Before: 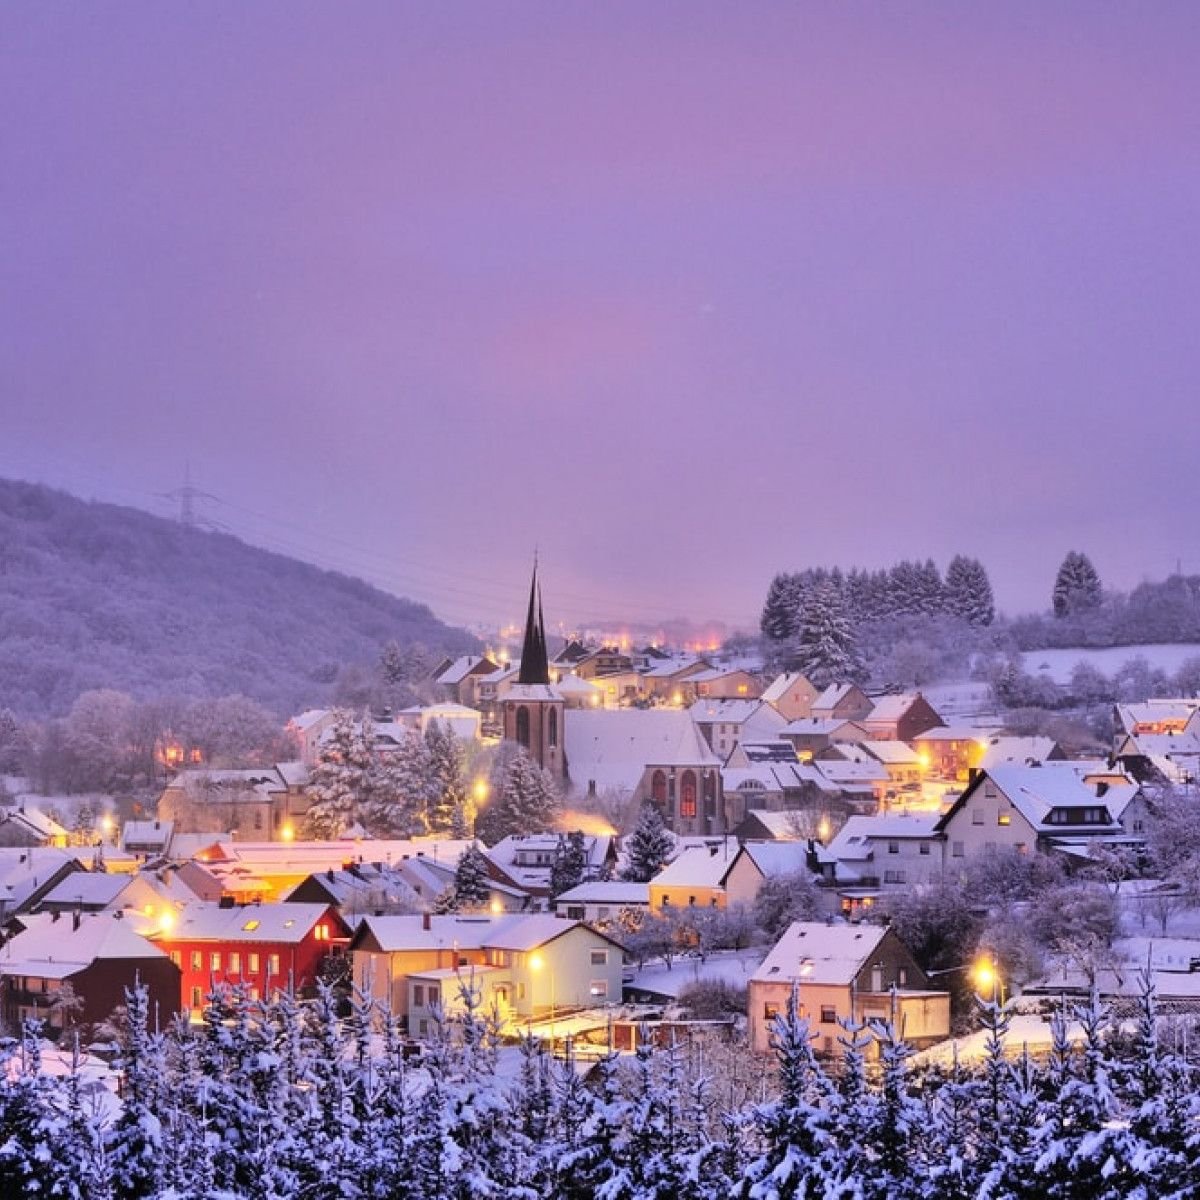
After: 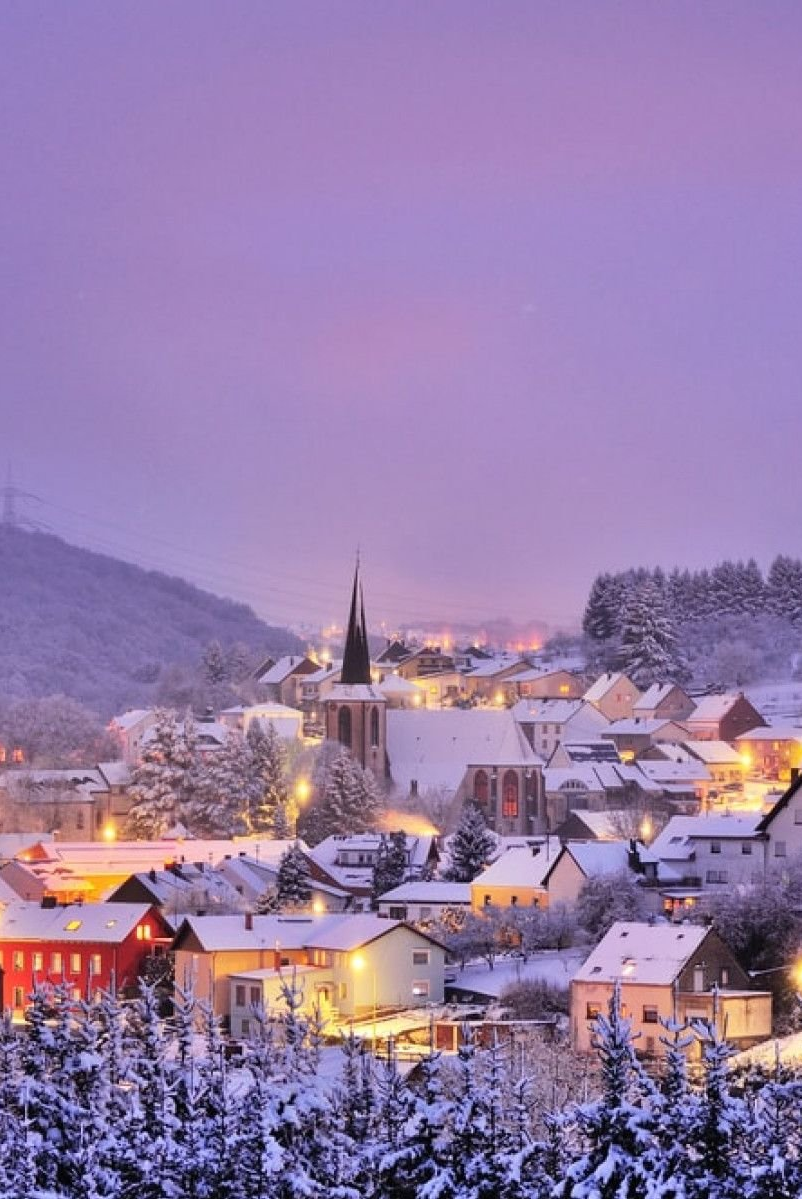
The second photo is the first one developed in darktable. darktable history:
crop and rotate: left 14.888%, right 18.264%
